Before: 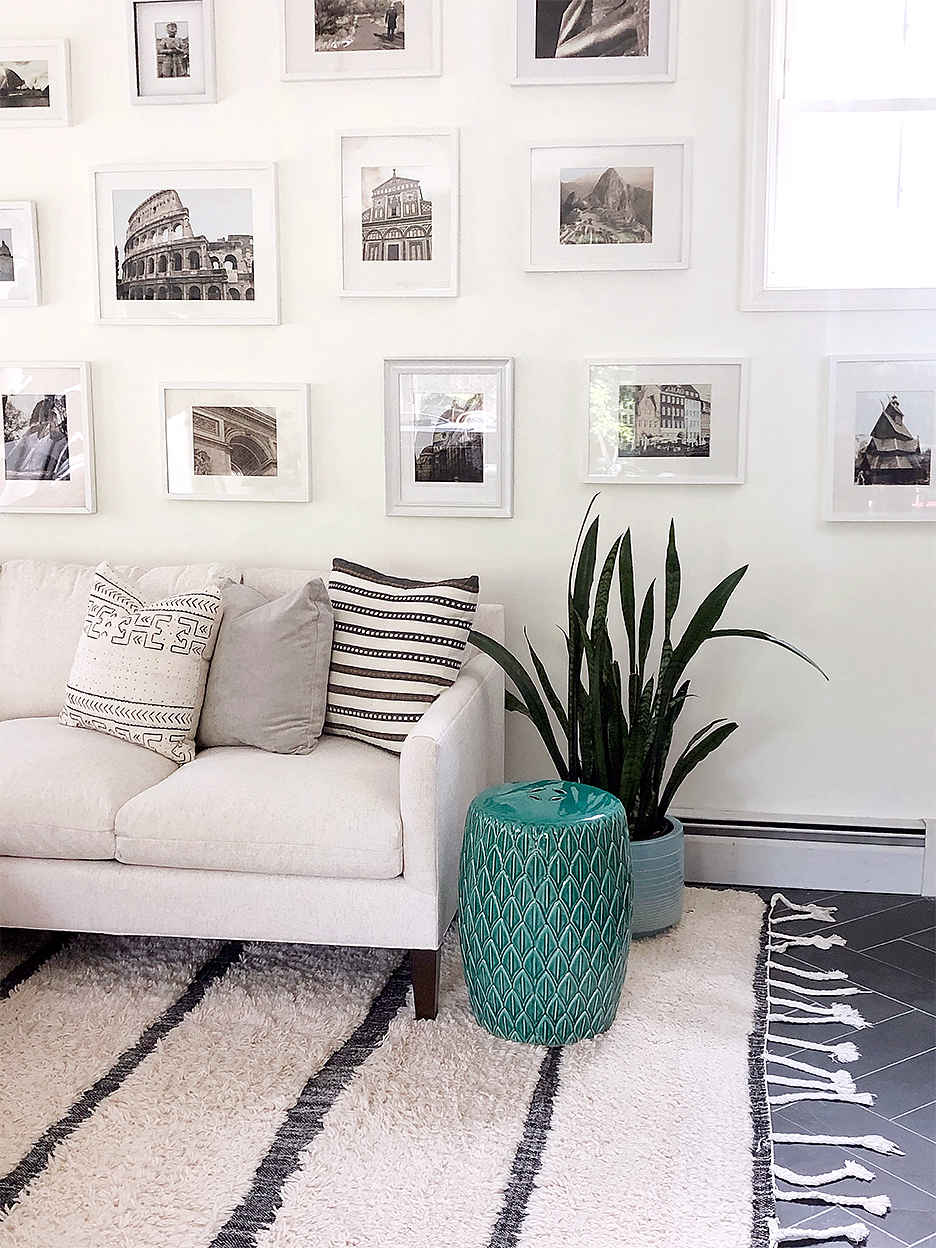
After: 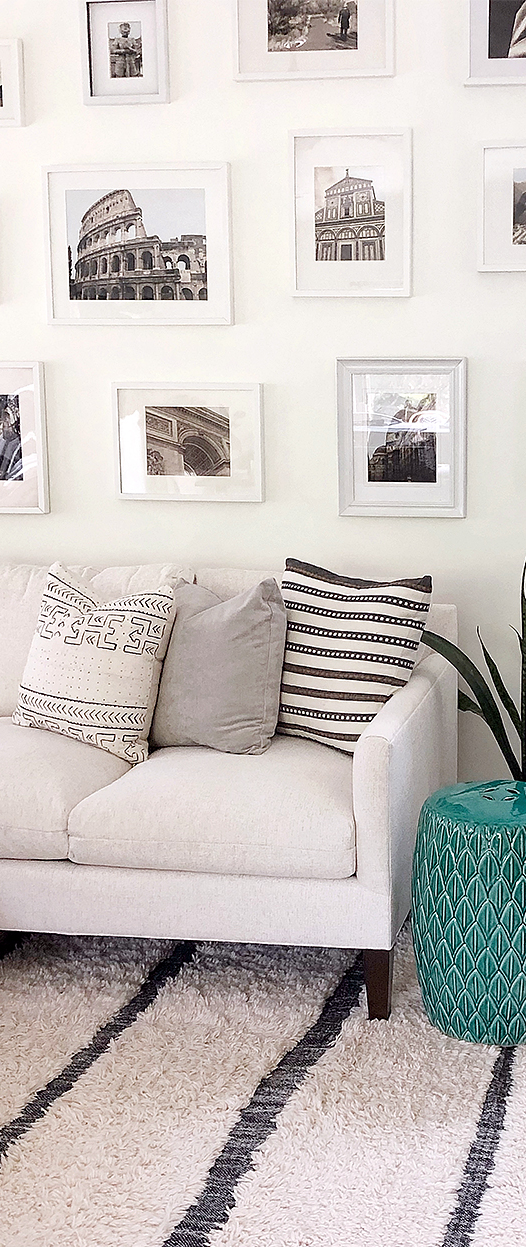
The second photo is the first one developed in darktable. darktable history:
crop: left 5.114%, right 38.589%
white balance: emerald 1
